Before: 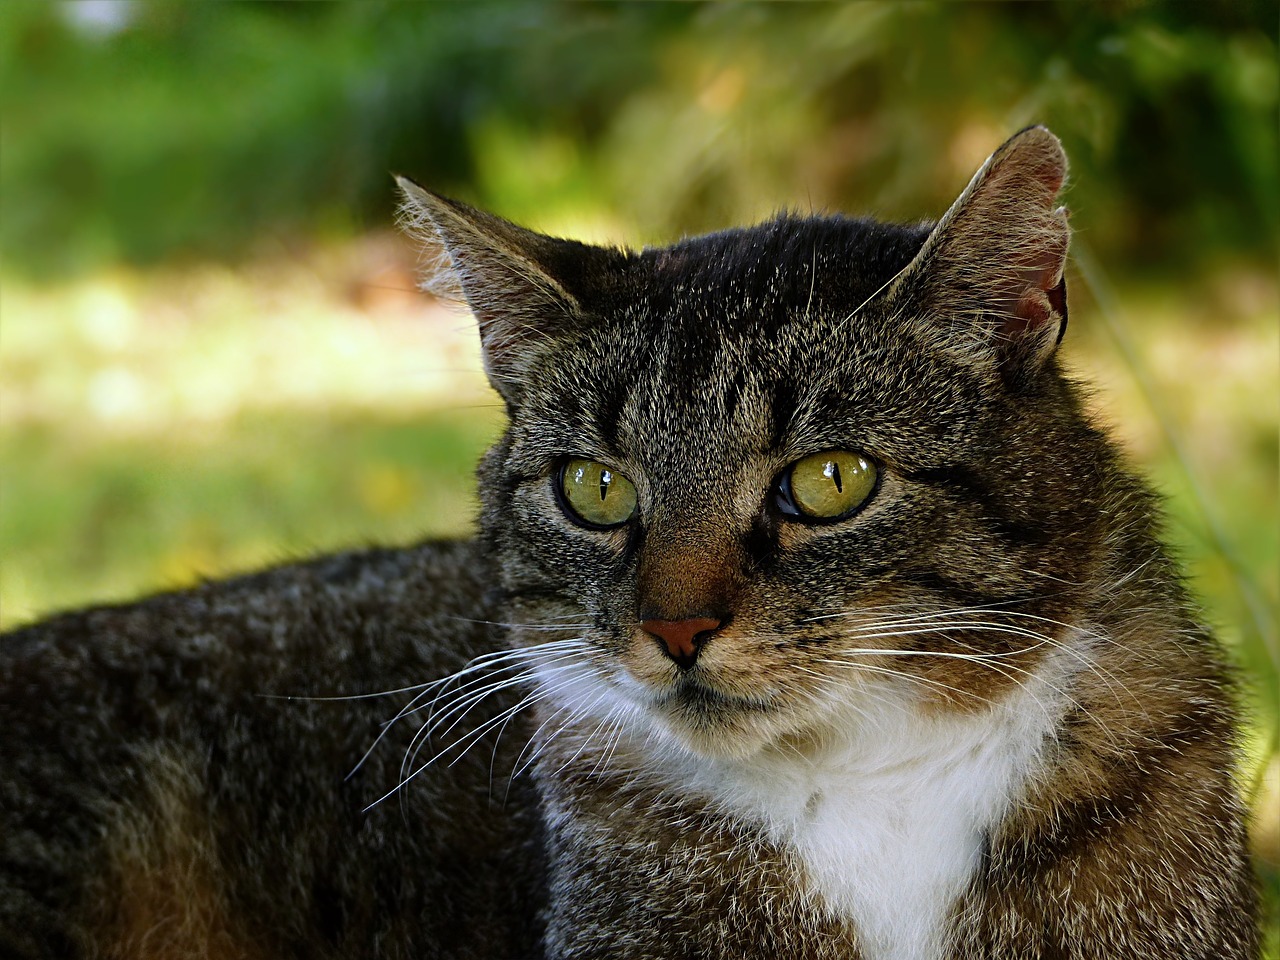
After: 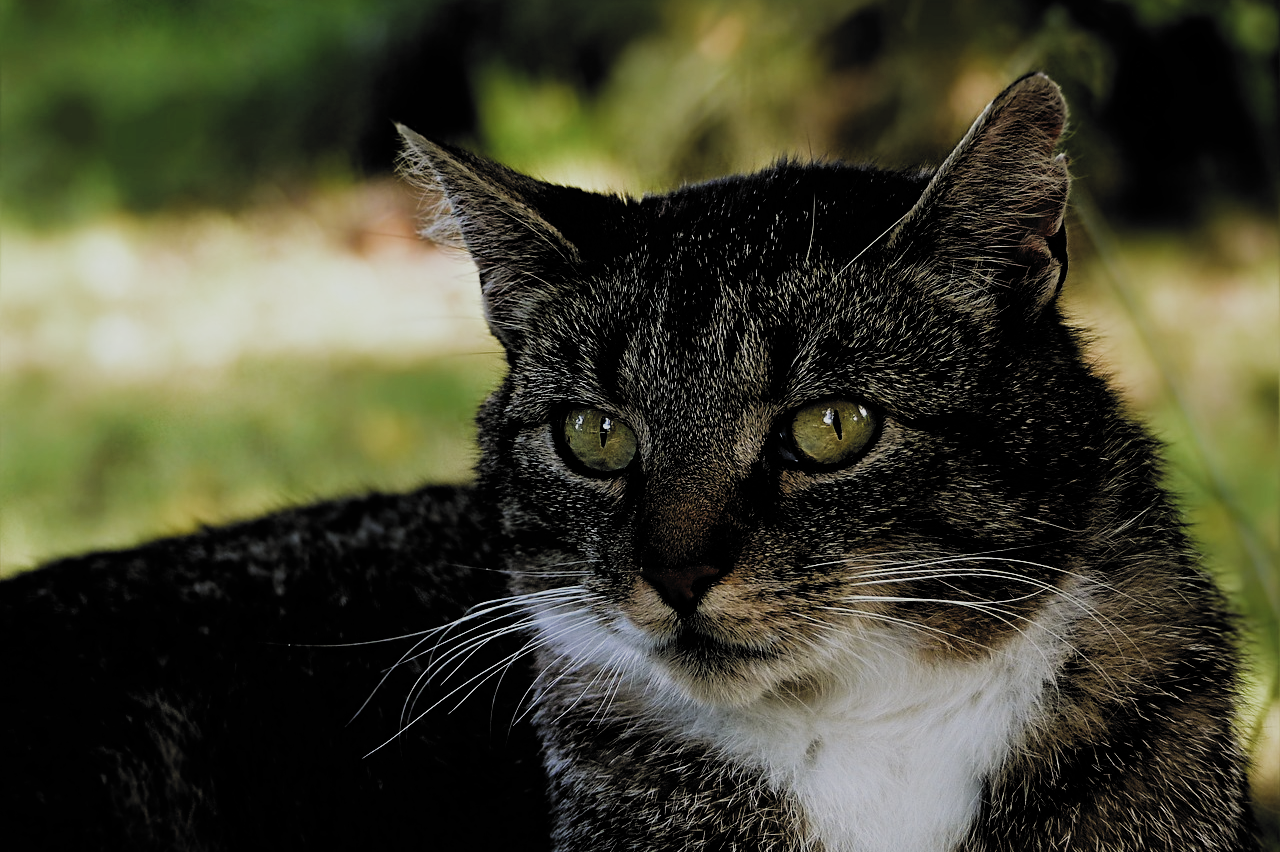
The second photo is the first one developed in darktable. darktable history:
exposure: exposure -0.494 EV, compensate exposure bias true, compensate highlight preservation false
crop and rotate: top 5.522%, bottom 5.664%
filmic rgb: black relative exposure -5.02 EV, white relative exposure 3.97 EV, hardness 2.91, contrast 1.408, highlights saturation mix -31.32%, add noise in highlights 0.001, color science v3 (2019), use custom middle-gray values true, contrast in highlights soft
